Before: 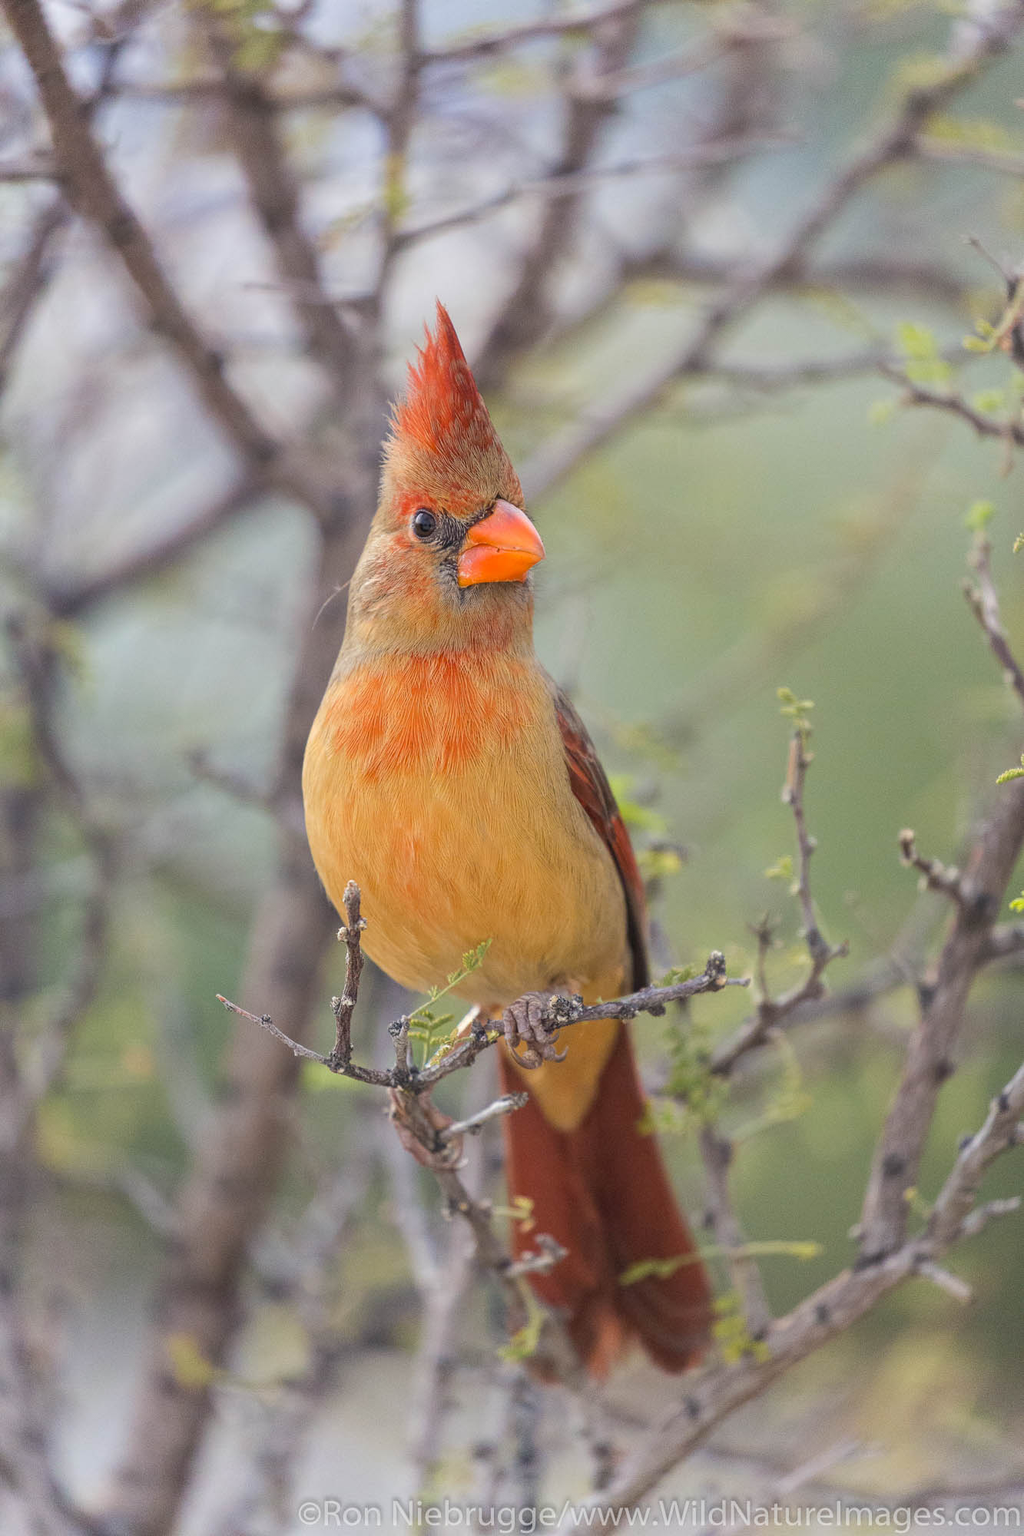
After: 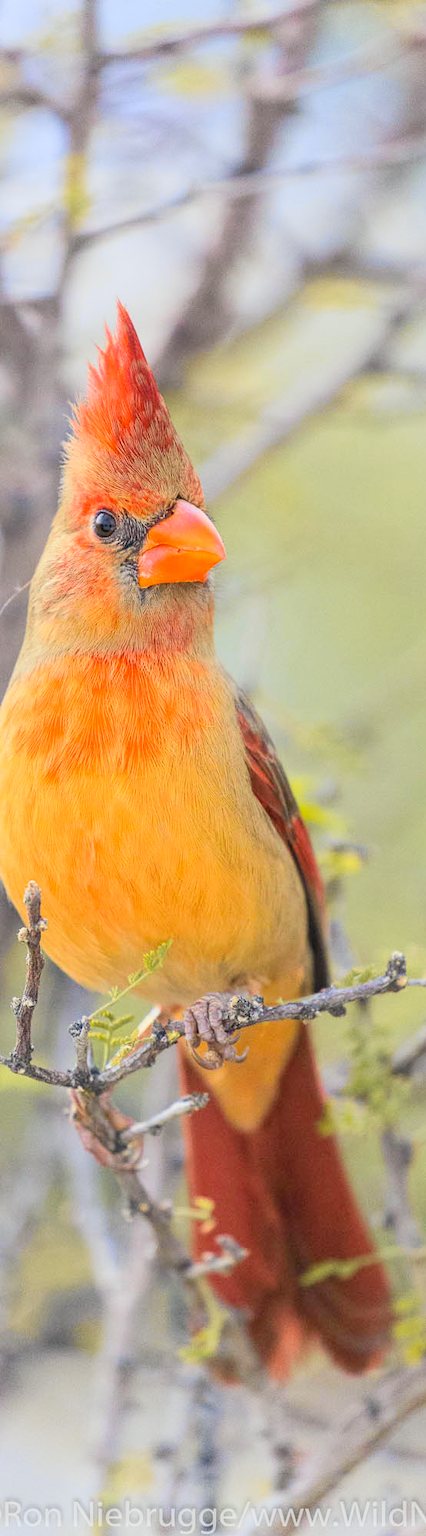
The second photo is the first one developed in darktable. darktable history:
contrast brightness saturation: contrast 0.2, brightness 0.16, saturation 0.22
tone equalizer: on, module defaults
crop: left 31.229%, right 27.105%
tone curve: curves: ch0 [(0, 0) (0.07, 0.052) (0.23, 0.254) (0.486, 0.53) (0.822, 0.825) (0.994, 0.955)]; ch1 [(0, 0) (0.226, 0.261) (0.379, 0.442) (0.469, 0.472) (0.495, 0.495) (0.514, 0.504) (0.561, 0.568) (0.59, 0.612) (1, 1)]; ch2 [(0, 0) (0.269, 0.299) (0.459, 0.441) (0.498, 0.499) (0.523, 0.52) (0.551, 0.576) (0.629, 0.643) (0.659, 0.681) (0.718, 0.764) (1, 1)], color space Lab, independent channels, preserve colors none
